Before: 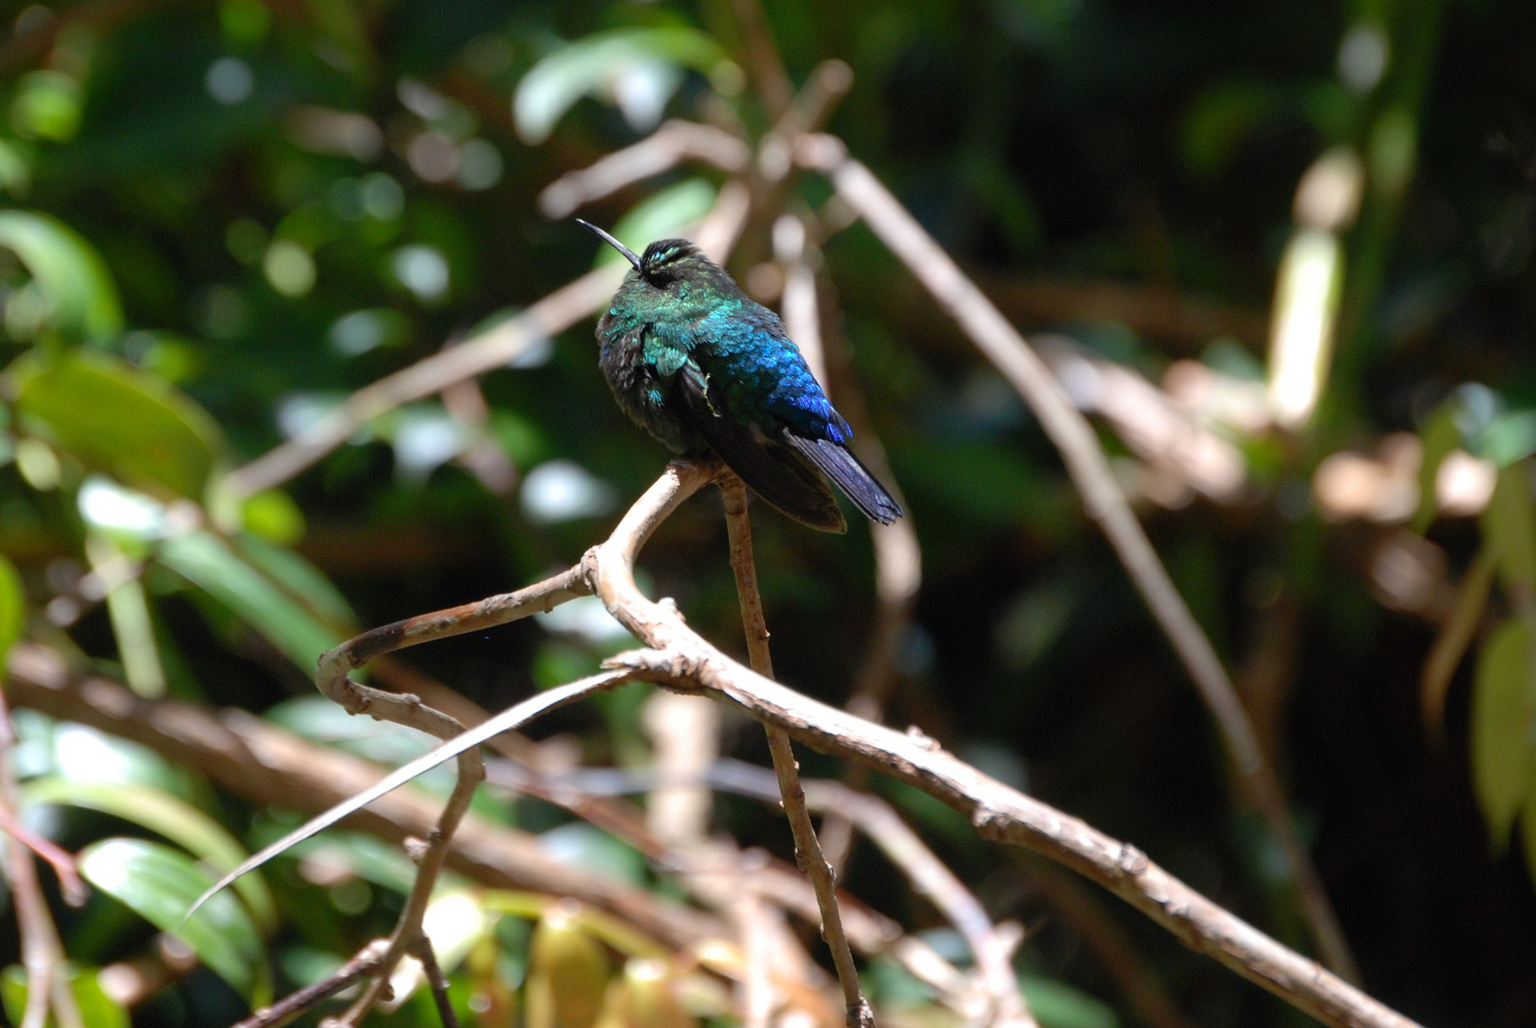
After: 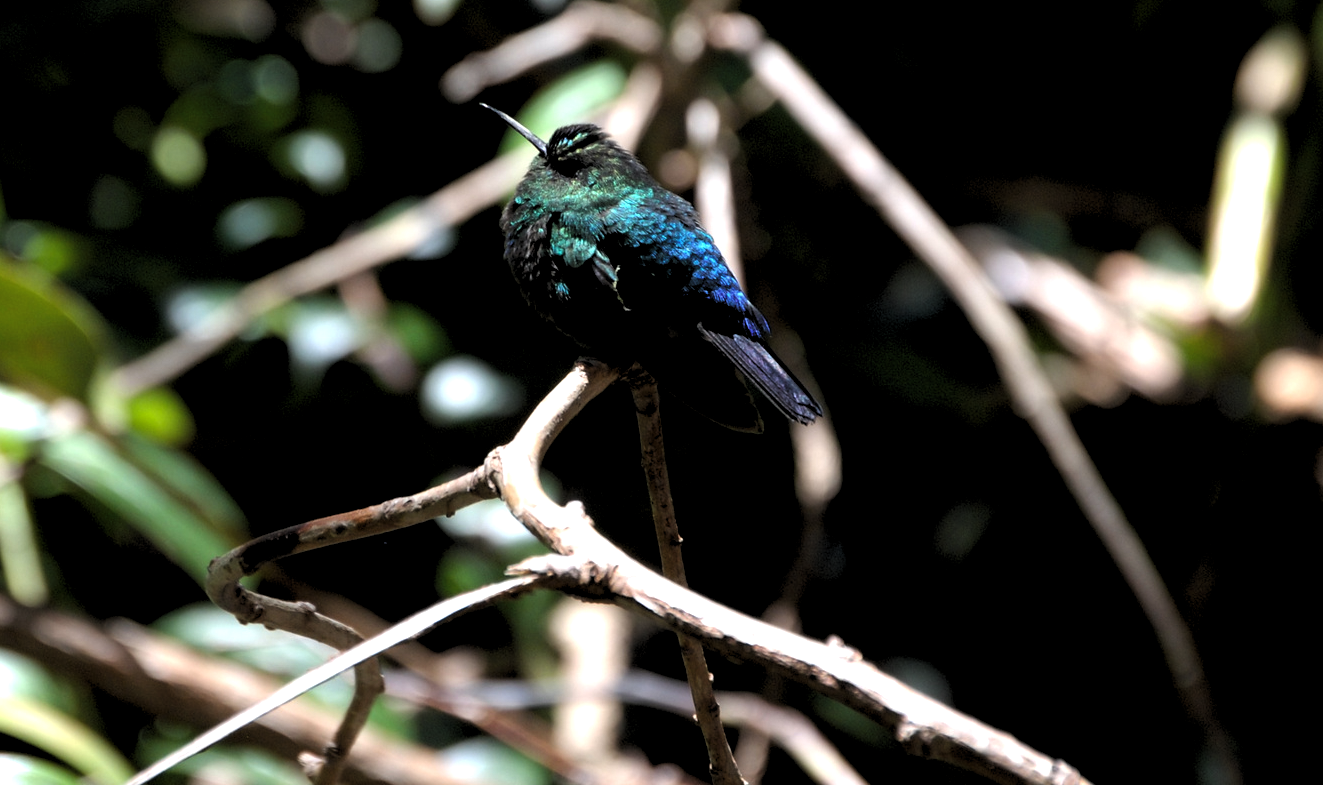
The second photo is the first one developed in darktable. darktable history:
levels: levels [0.182, 0.542, 0.902]
crop: left 7.856%, top 11.836%, right 10.12%, bottom 15.387%
